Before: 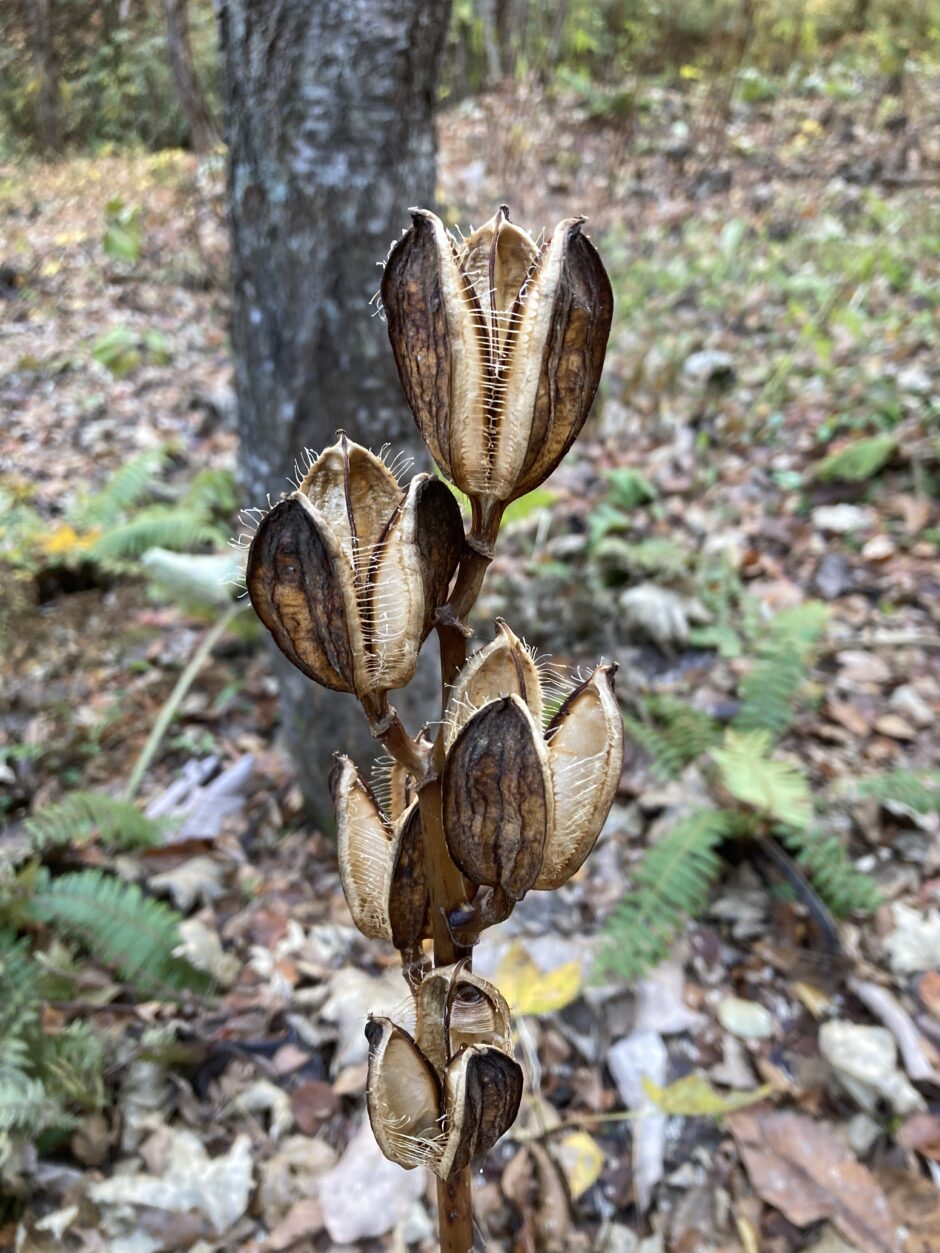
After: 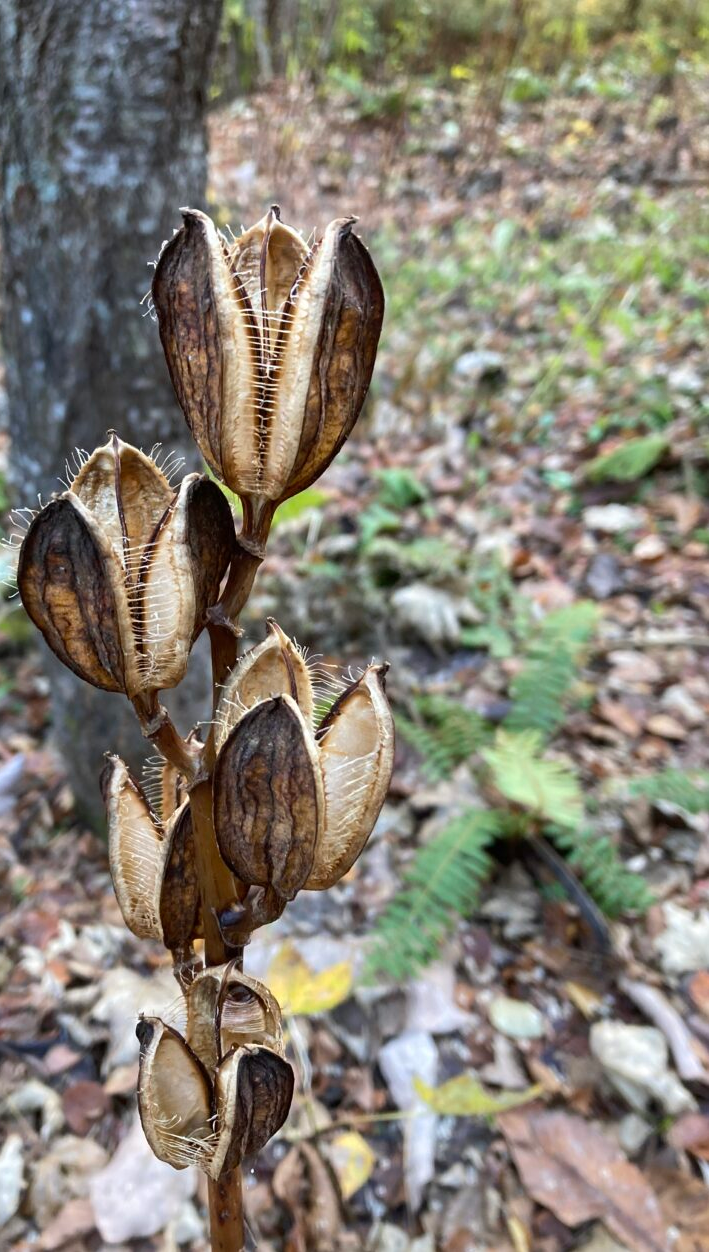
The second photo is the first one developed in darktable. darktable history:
crop and rotate: left 24.552%
